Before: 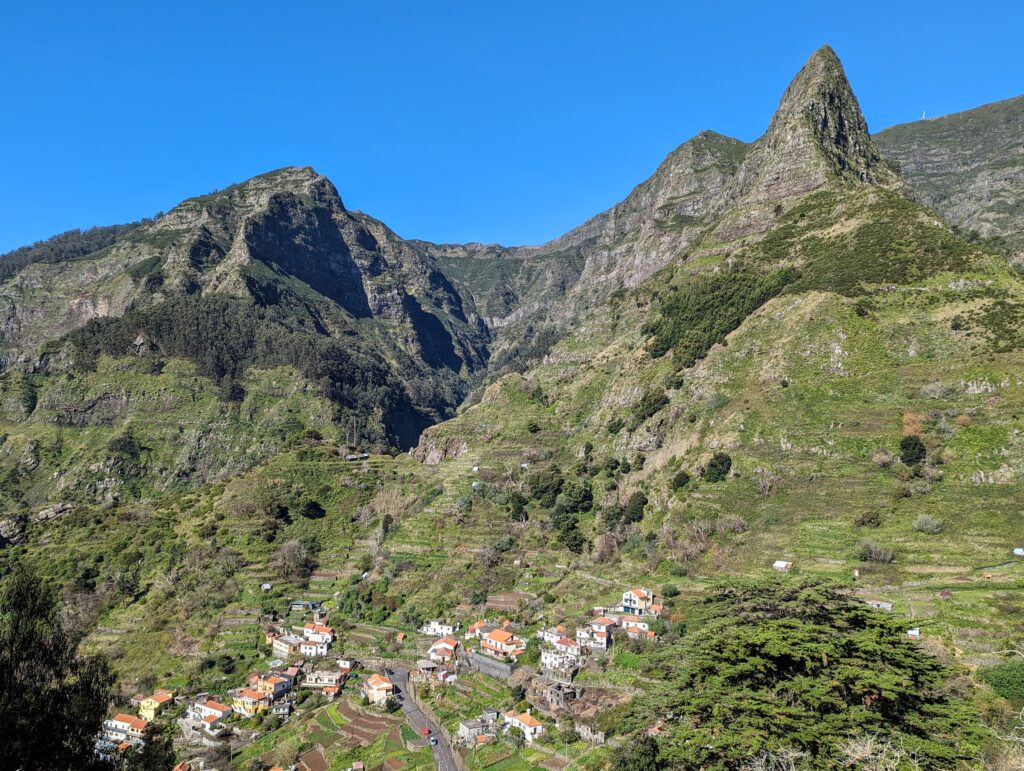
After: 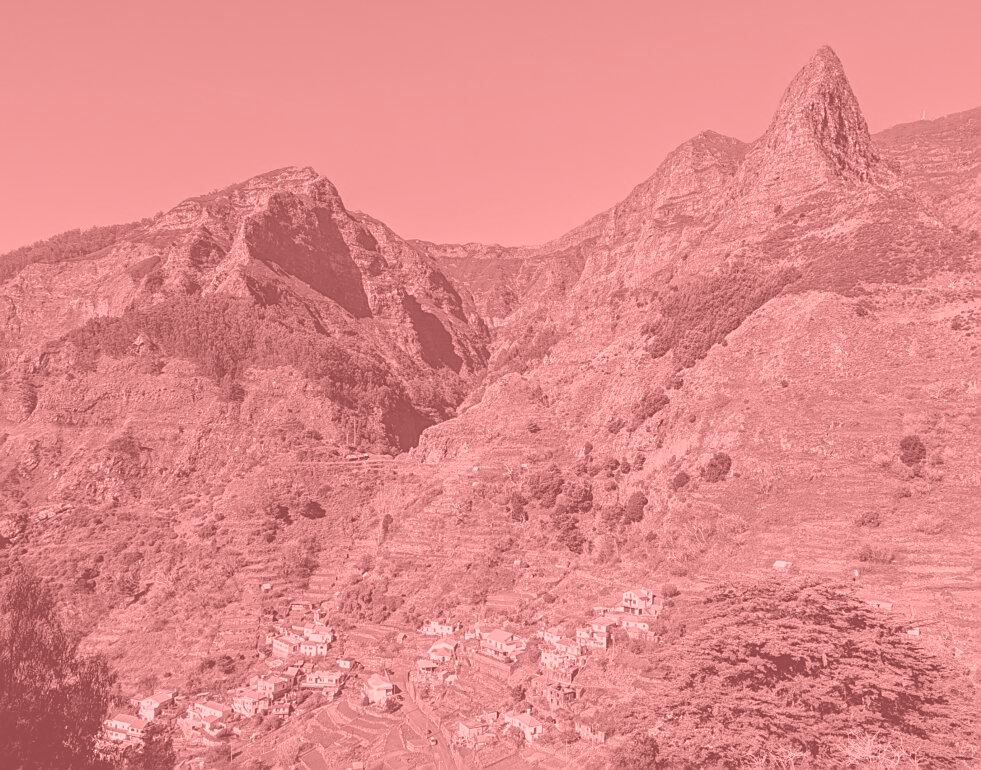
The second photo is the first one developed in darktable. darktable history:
colorize: saturation 51%, source mix 50.67%, lightness 50.67%
crop: right 4.126%, bottom 0.031%
sharpen: on, module defaults
